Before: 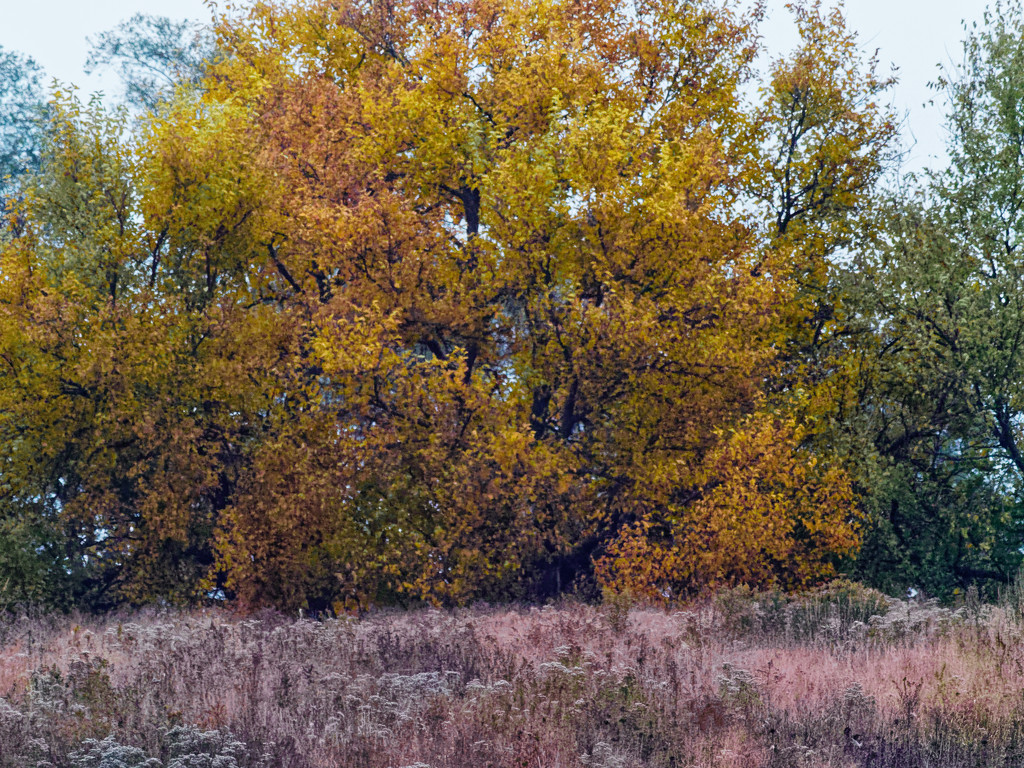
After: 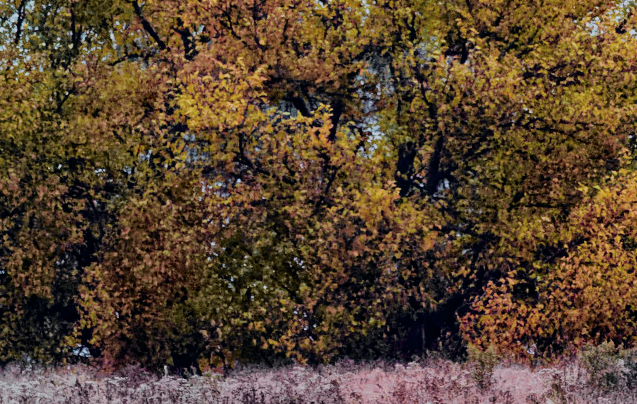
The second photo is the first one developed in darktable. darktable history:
filmic rgb: black relative exposure -7.65 EV, white relative exposure 4.56 EV, hardness 3.61, contrast 1
tone curve: curves: ch0 [(0.003, 0) (0.066, 0.031) (0.163, 0.112) (0.264, 0.238) (0.395, 0.408) (0.517, 0.56) (0.684, 0.734) (0.791, 0.814) (1, 1)]; ch1 [(0, 0) (0.164, 0.115) (0.337, 0.332) (0.39, 0.398) (0.464, 0.461) (0.501, 0.5) (0.507, 0.5) (0.534, 0.532) (0.577, 0.59) (0.652, 0.681) (0.733, 0.749) (0.811, 0.796) (1, 1)]; ch2 [(0, 0) (0.337, 0.382) (0.464, 0.476) (0.501, 0.5) (0.527, 0.54) (0.551, 0.565) (0.6, 0.59) (0.687, 0.675) (1, 1)], color space Lab, independent channels, preserve colors none
crop: left 13.203%, top 31.68%, right 24.514%, bottom 15.667%
